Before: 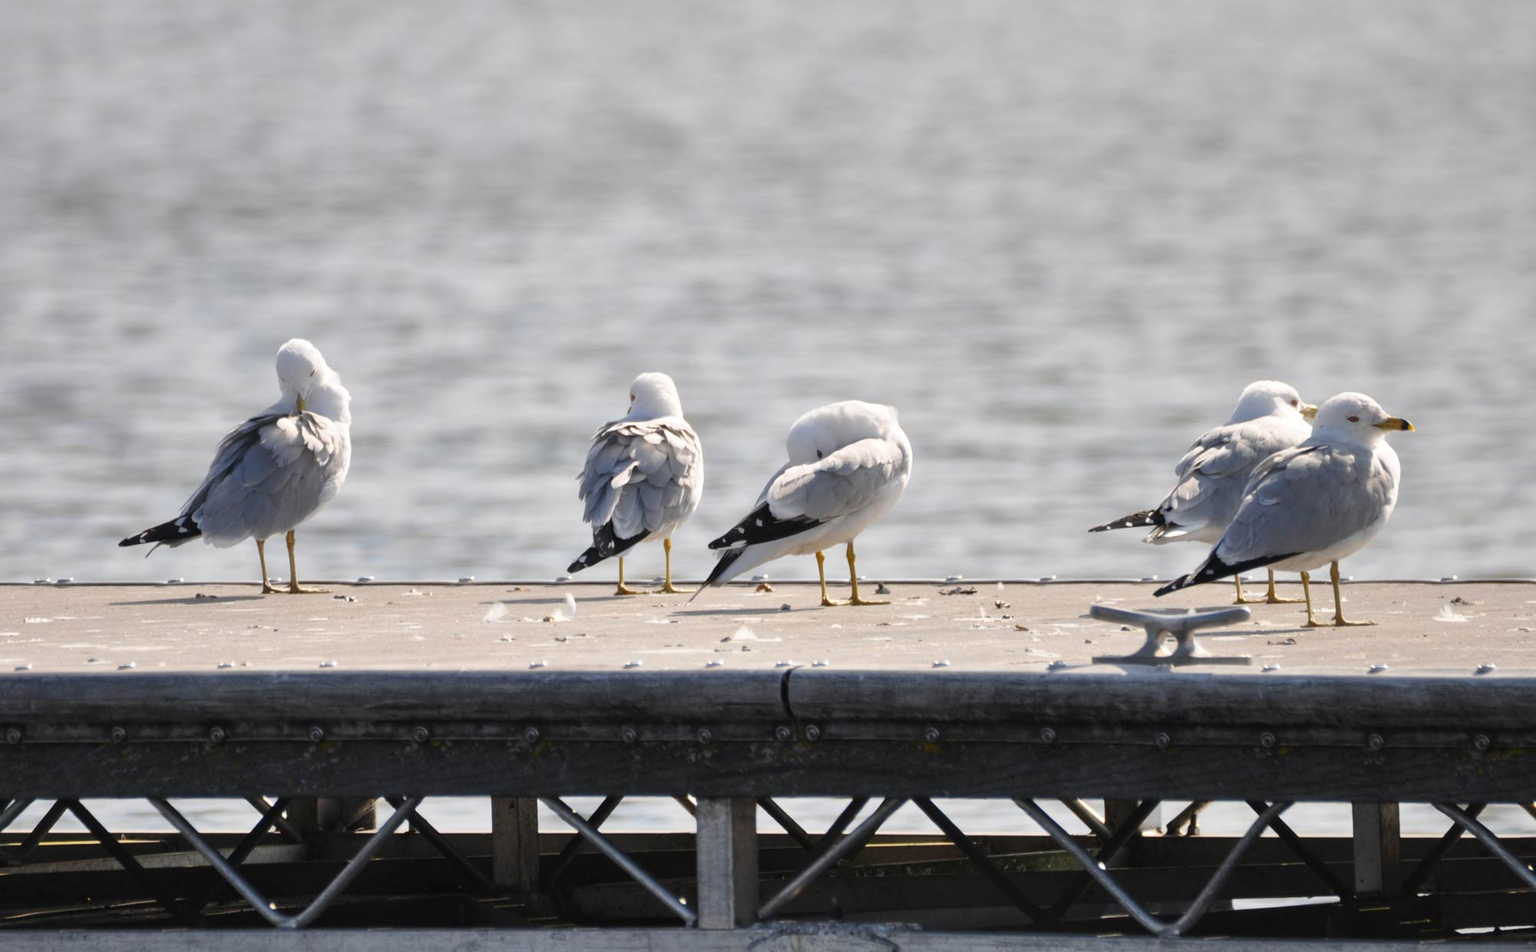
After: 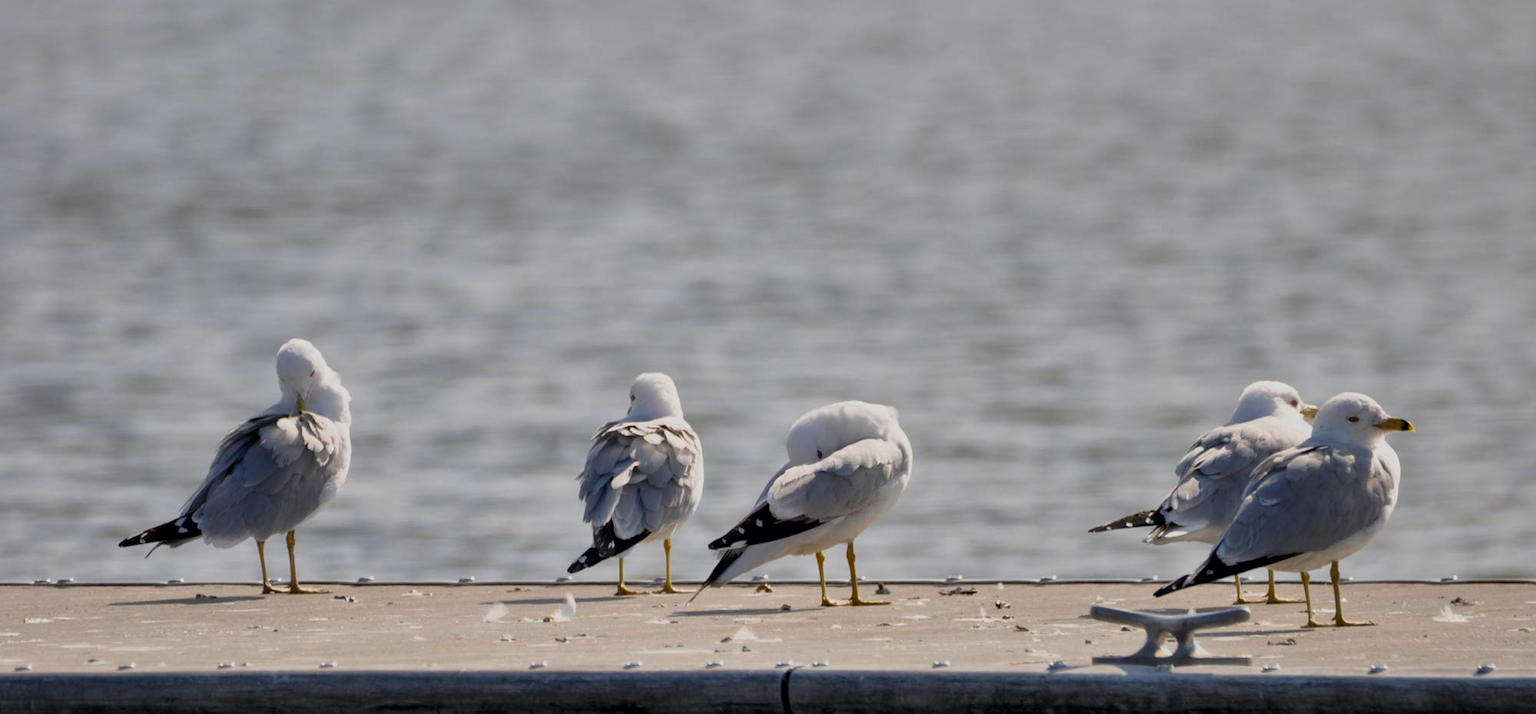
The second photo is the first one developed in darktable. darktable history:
exposure: black level correction 0.009, exposure -0.637 EV, compensate highlight preservation false
velvia: on, module defaults
local contrast: mode bilateral grid, contrast 20, coarseness 50, detail 120%, midtone range 0.2
crop: bottom 24.988%
